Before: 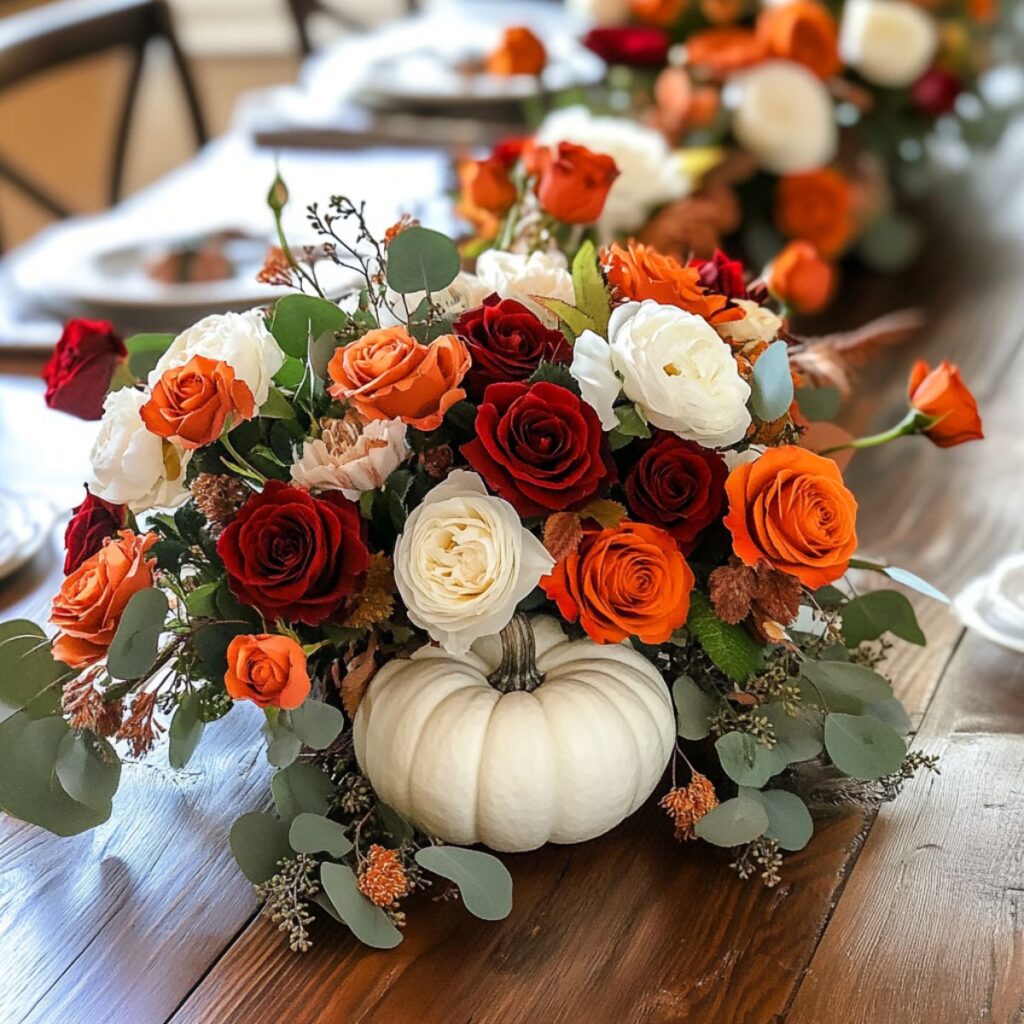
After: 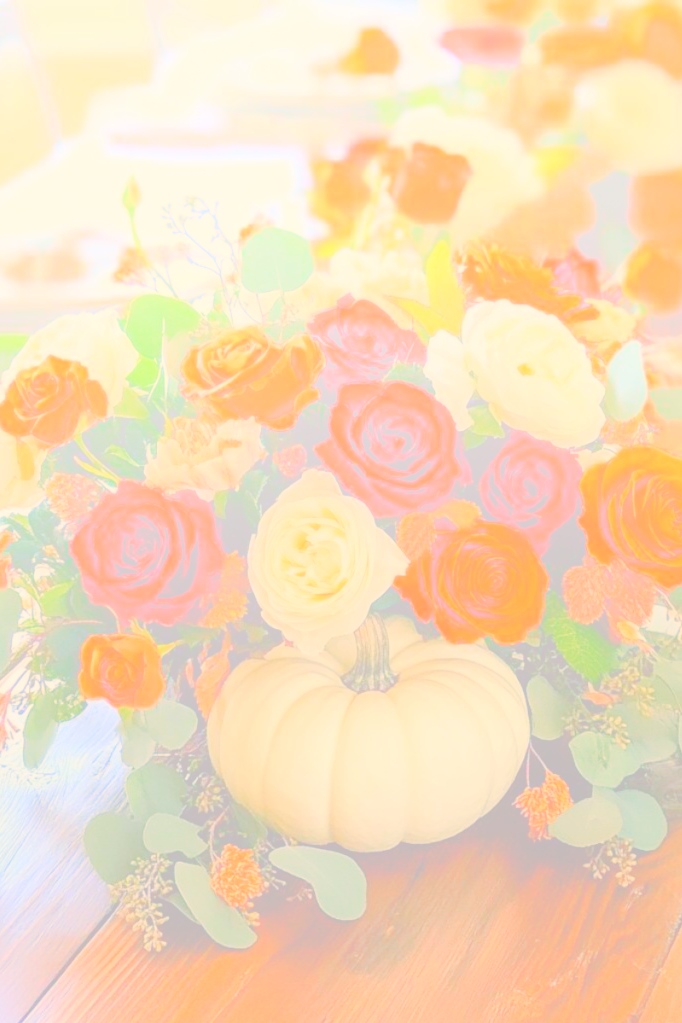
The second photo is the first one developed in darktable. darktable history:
crop and rotate: left 14.292%, right 19.041%
filmic rgb: black relative exposure -16 EV, threshold -0.33 EV, transition 3.19 EV, structure ↔ texture 100%, target black luminance 0%, hardness 7.57, latitude 72.96%, contrast 0.908, highlights saturation mix 10%, shadows ↔ highlights balance -0.38%, add noise in highlights 0, preserve chrominance no, color science v4 (2020), iterations of high-quality reconstruction 10, enable highlight reconstruction true
contrast brightness saturation: saturation -0.05
tone equalizer: on, module defaults
color balance rgb: shadows lift › chroma 5.41%, shadows lift › hue 240°, highlights gain › chroma 3.74%, highlights gain › hue 60°, saturation formula JzAzBz (2021)
bloom: size 85%, threshold 5%, strength 85%
color correction: highlights a* -0.95, highlights b* 4.5, shadows a* 3.55
exposure: compensate highlight preservation false
